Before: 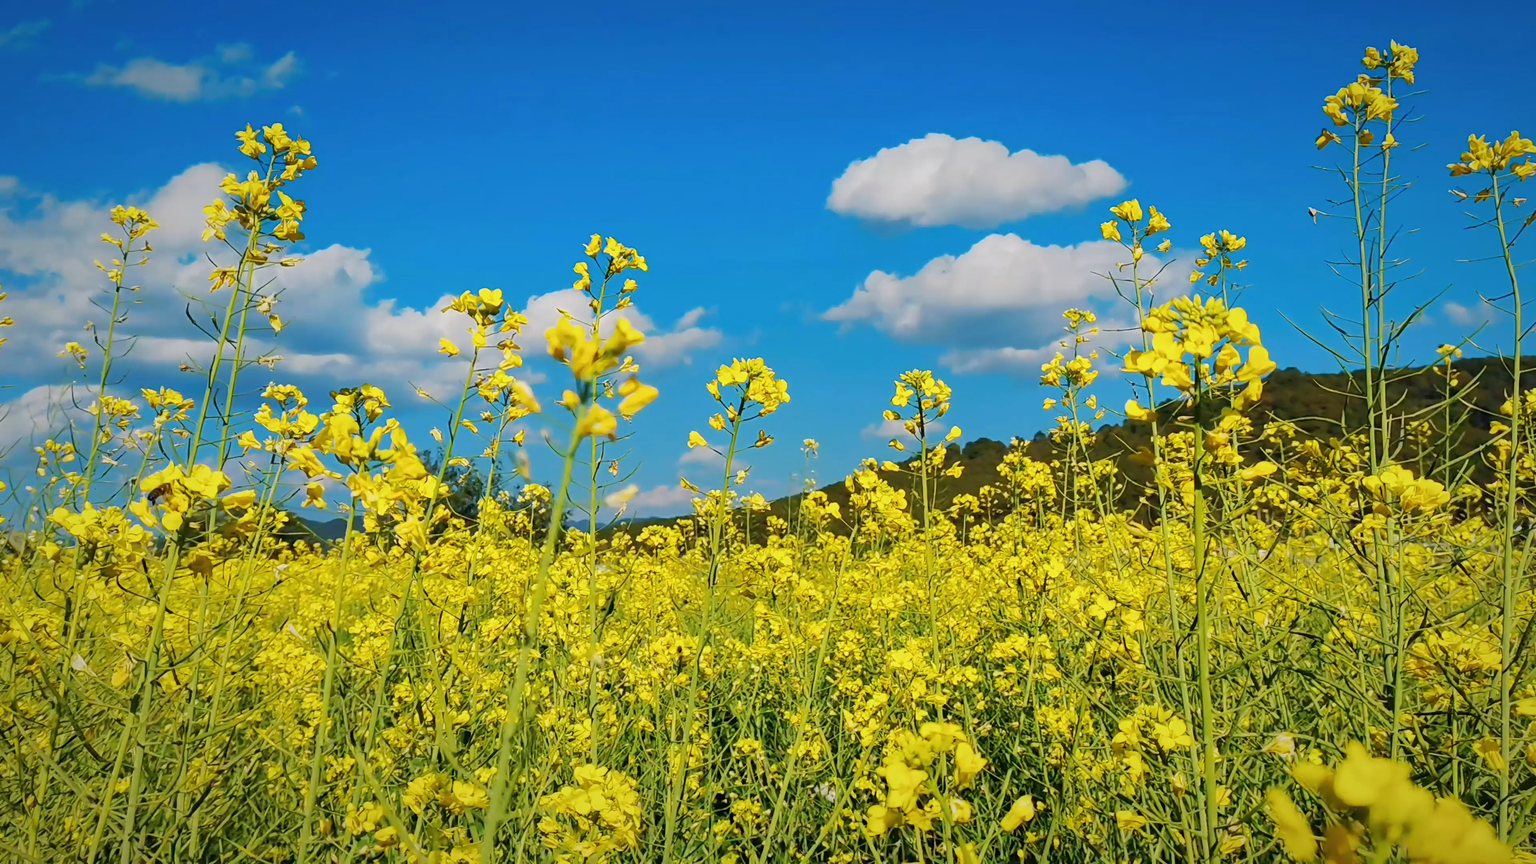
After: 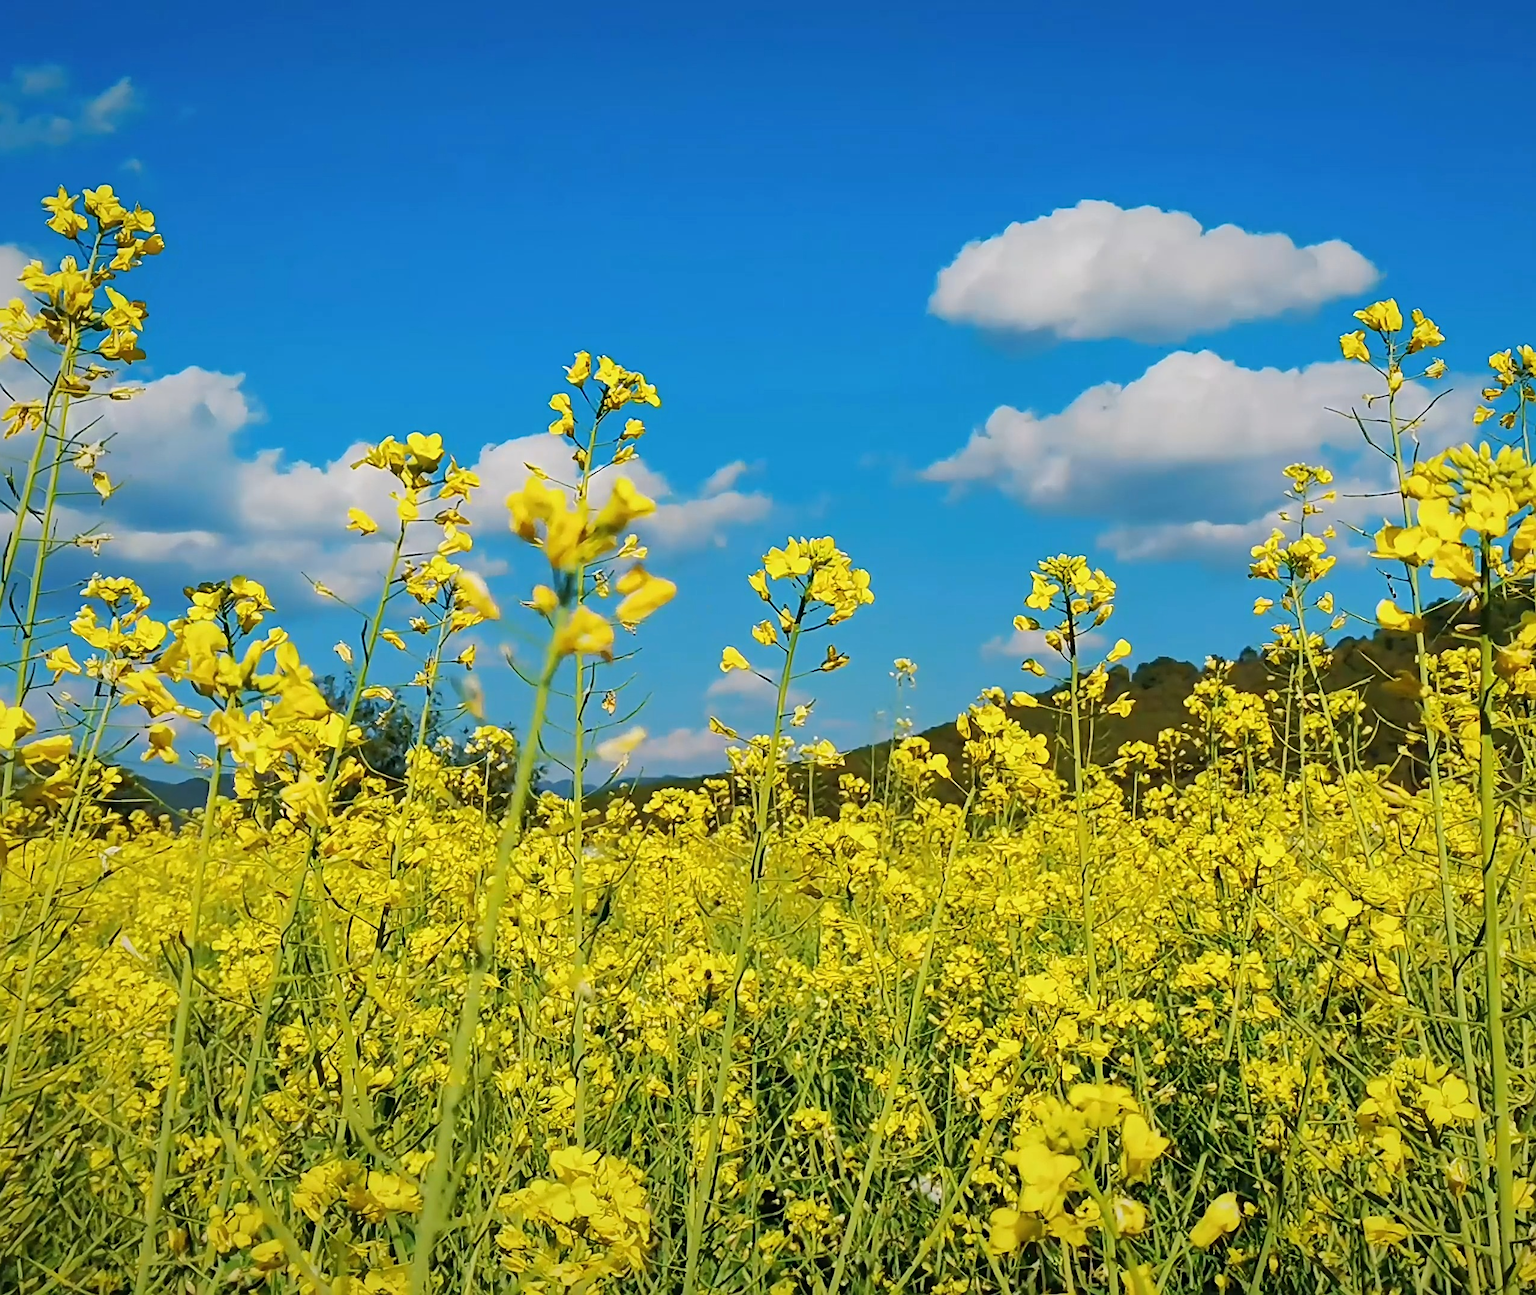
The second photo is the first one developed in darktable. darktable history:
crop and rotate: left 13.537%, right 19.796%
sharpen: on, module defaults
